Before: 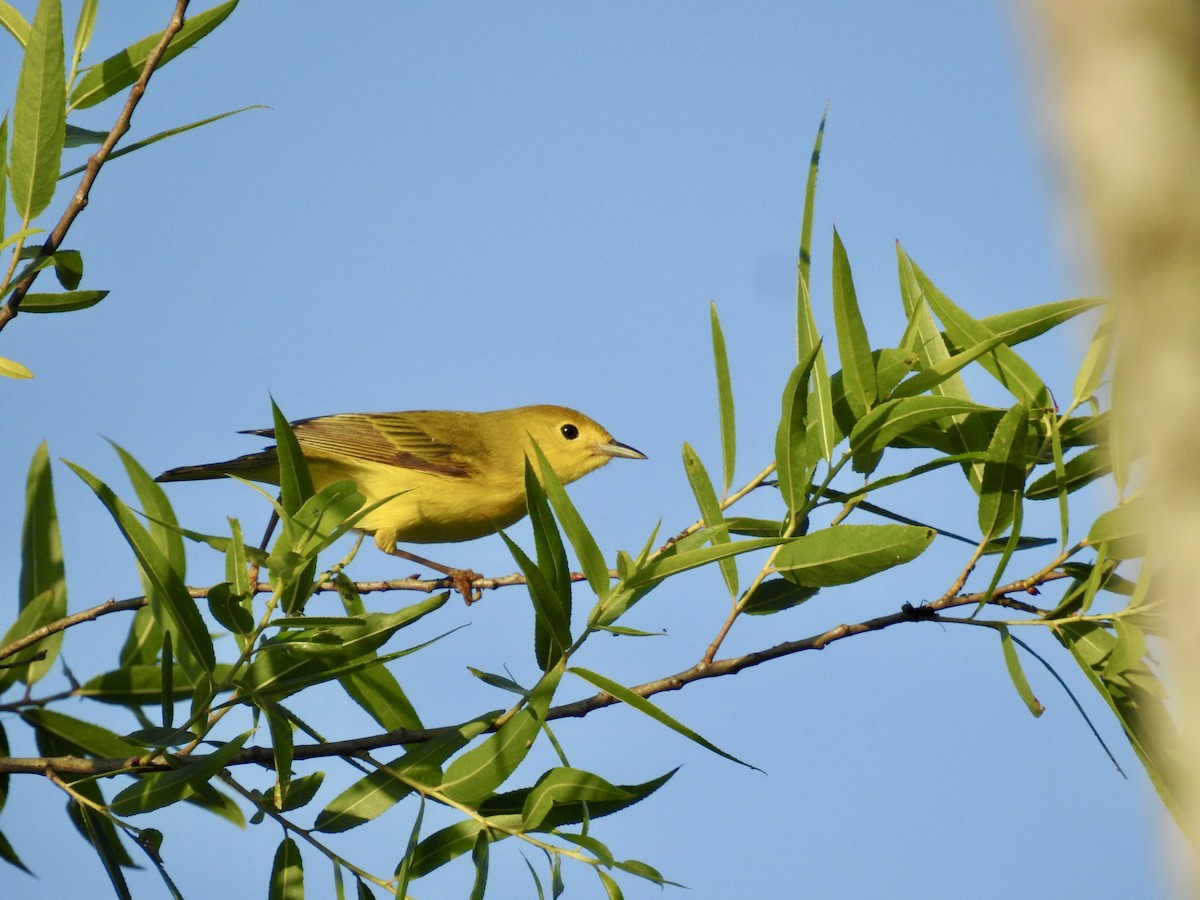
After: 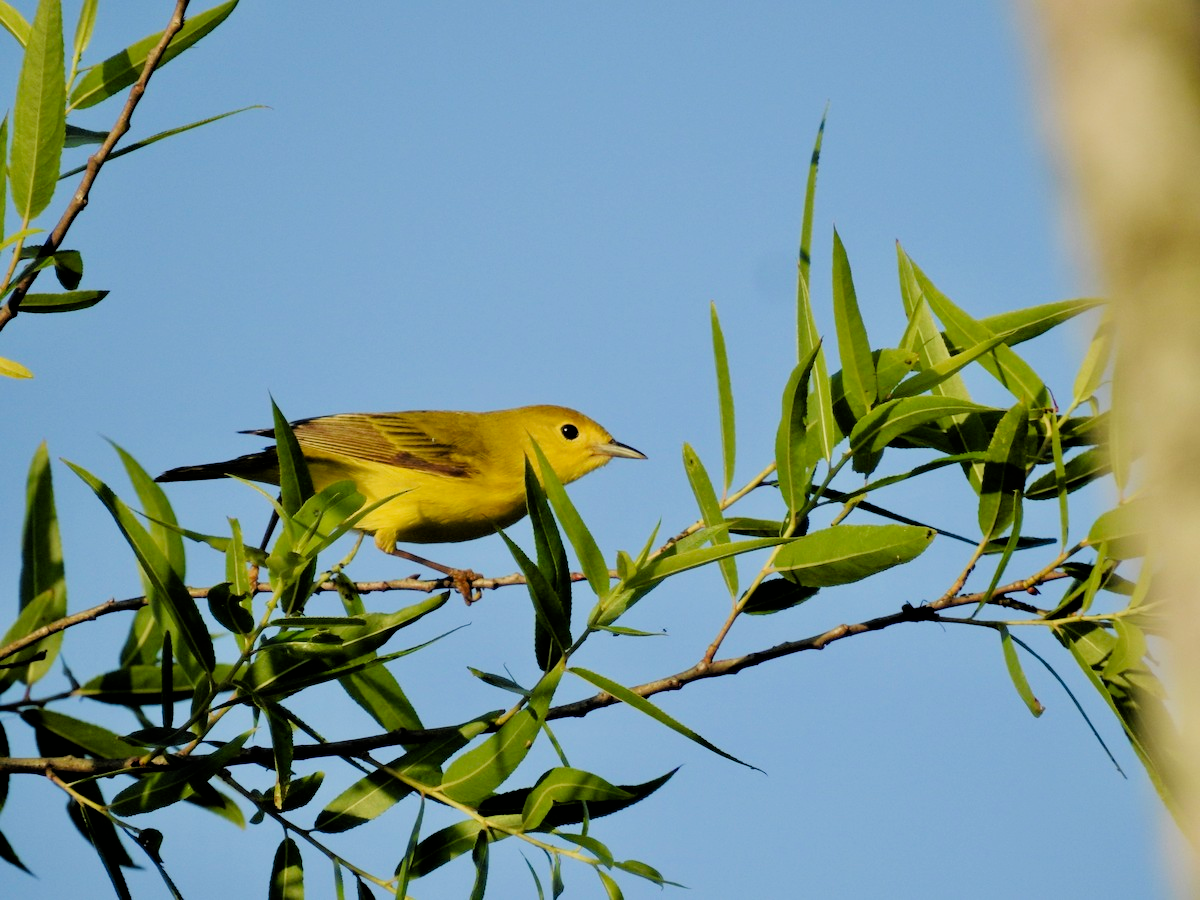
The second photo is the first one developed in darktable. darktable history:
exposure: exposure -0.04 EV, compensate highlight preservation false
filmic rgb: black relative exposure -3.86 EV, white relative exposure 3.48 EV, hardness 2.63, contrast 1.103
